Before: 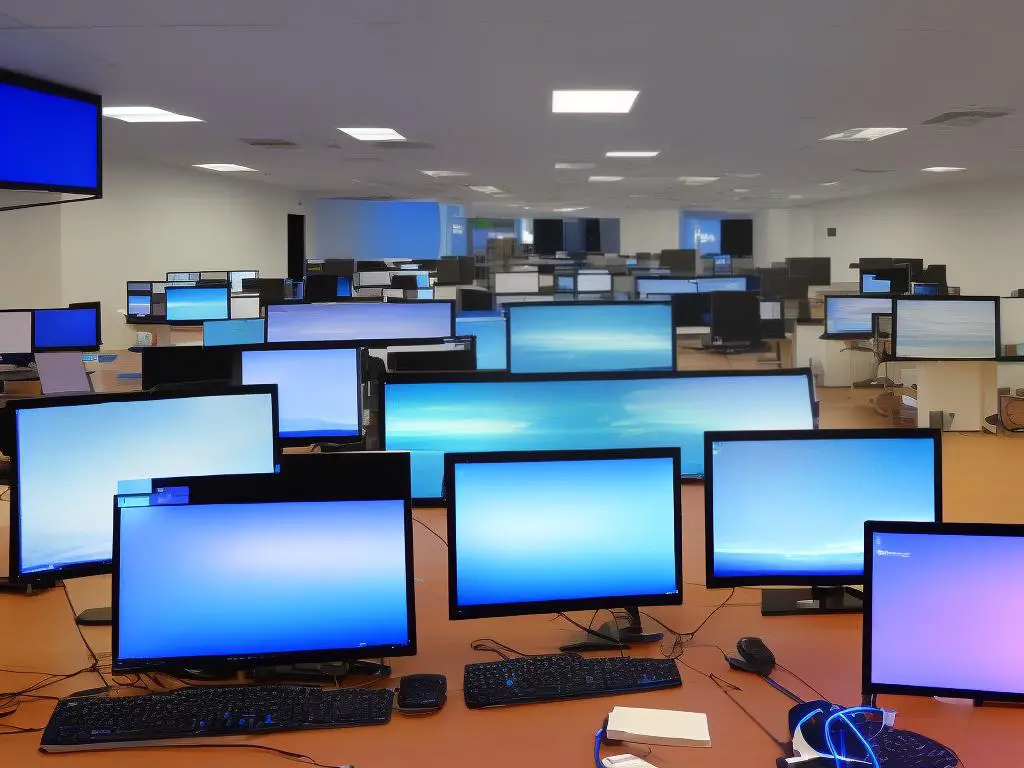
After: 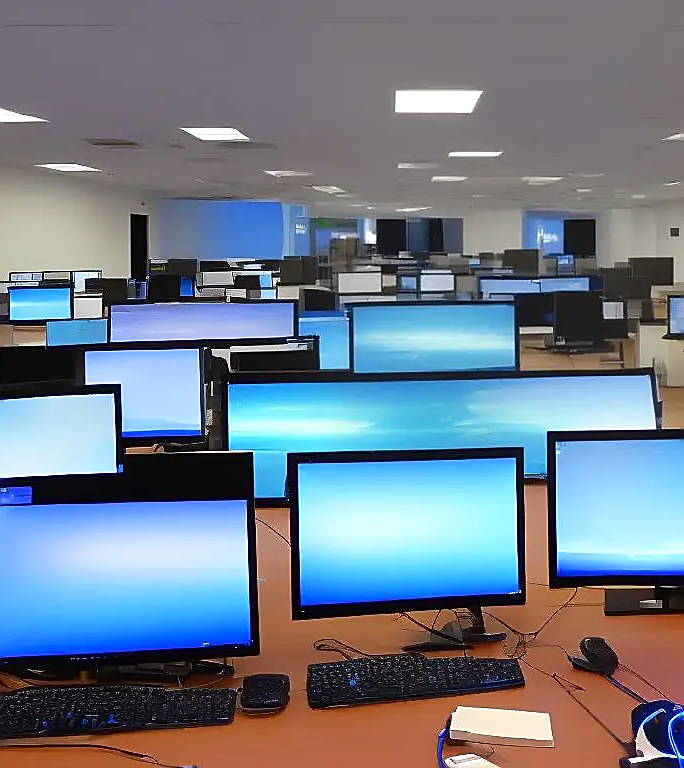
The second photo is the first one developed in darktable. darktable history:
sharpen: radius 1.352, amount 1.241, threshold 0.827
contrast brightness saturation: contrast 0.084, saturation 0.02
crop: left 15.428%, right 17.751%
color correction: highlights b* 0.037, saturation 0.991
exposure: exposure 0.129 EV, compensate exposure bias true, compensate highlight preservation false
